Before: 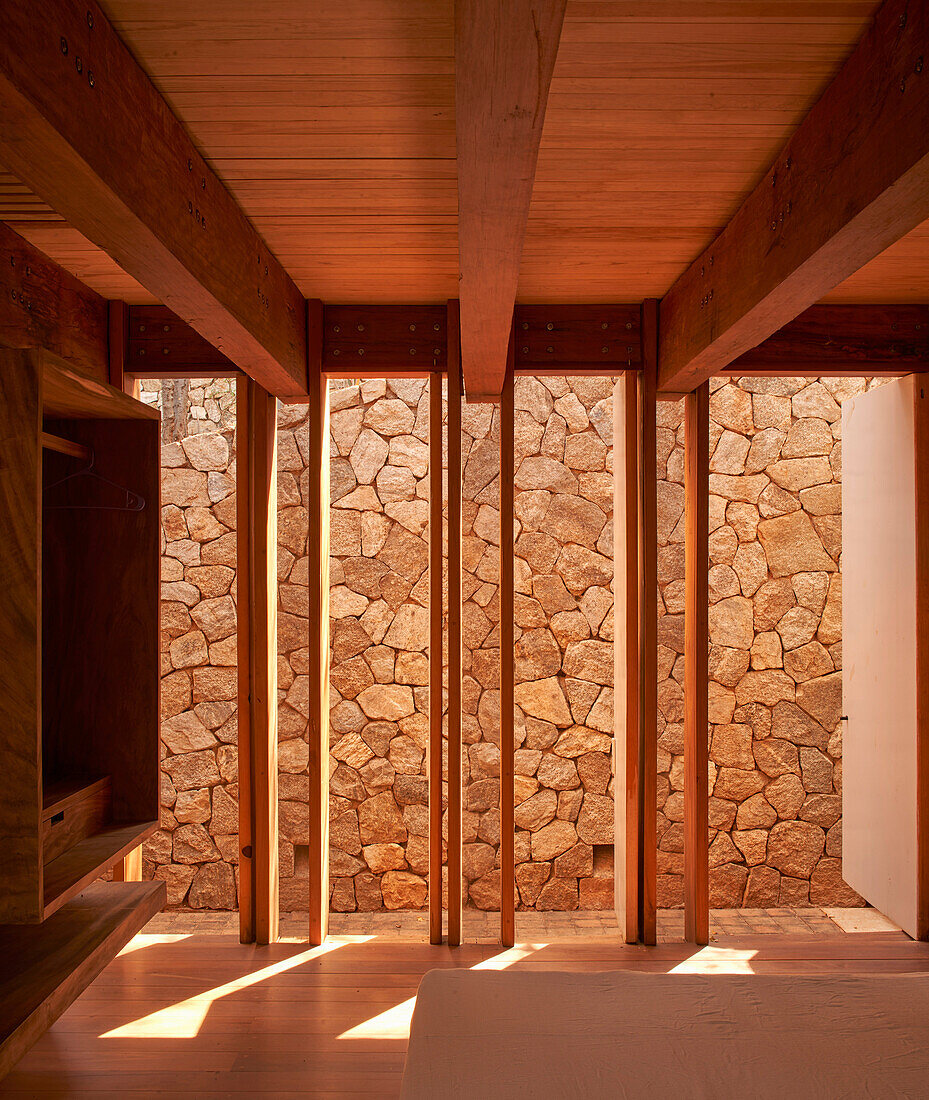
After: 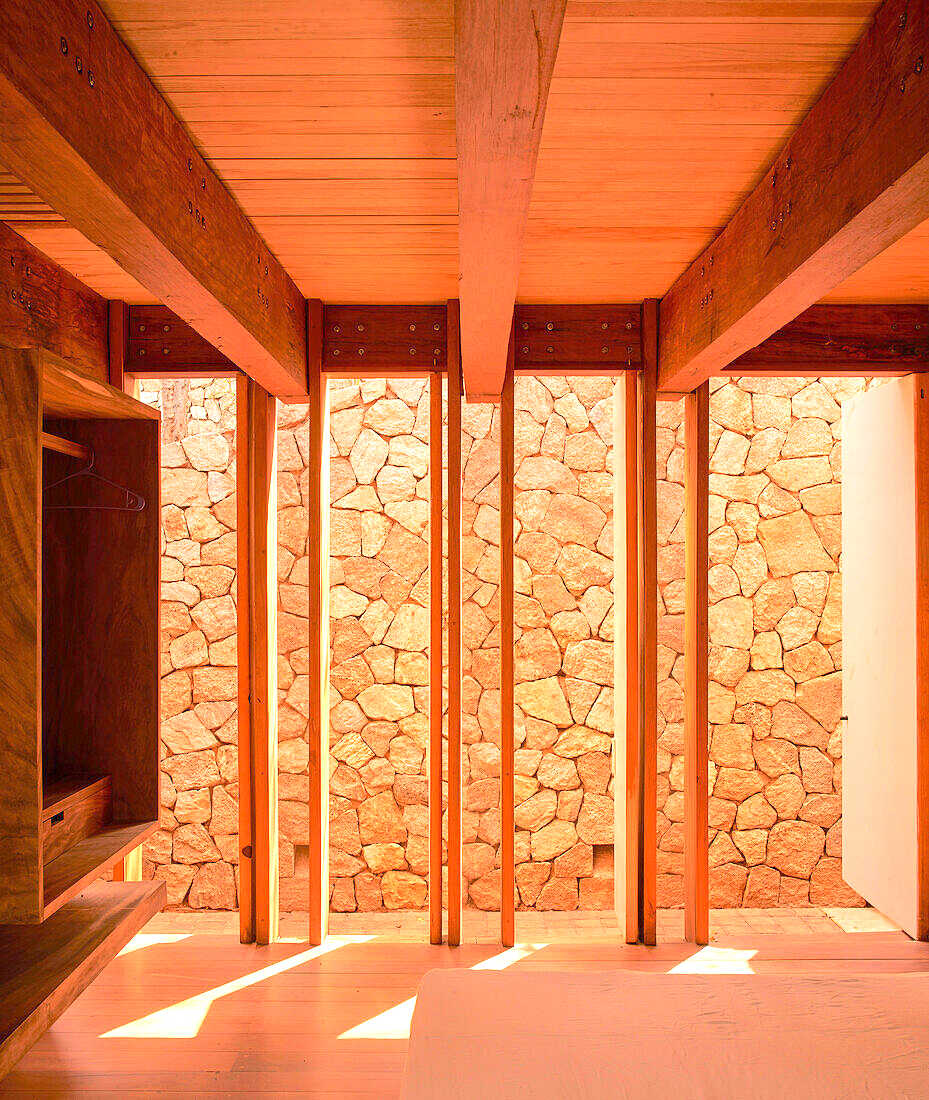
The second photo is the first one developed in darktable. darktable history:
tone equalizer: -8 EV 1.97 EV, -7 EV 1.97 EV, -6 EV 1.98 EV, -5 EV 1.98 EV, -4 EV 1.96 EV, -3 EV 1.47 EV, -2 EV 0.972 EV, -1 EV 0.524 EV, edges refinement/feathering 500, mask exposure compensation -1.57 EV, preserve details no
